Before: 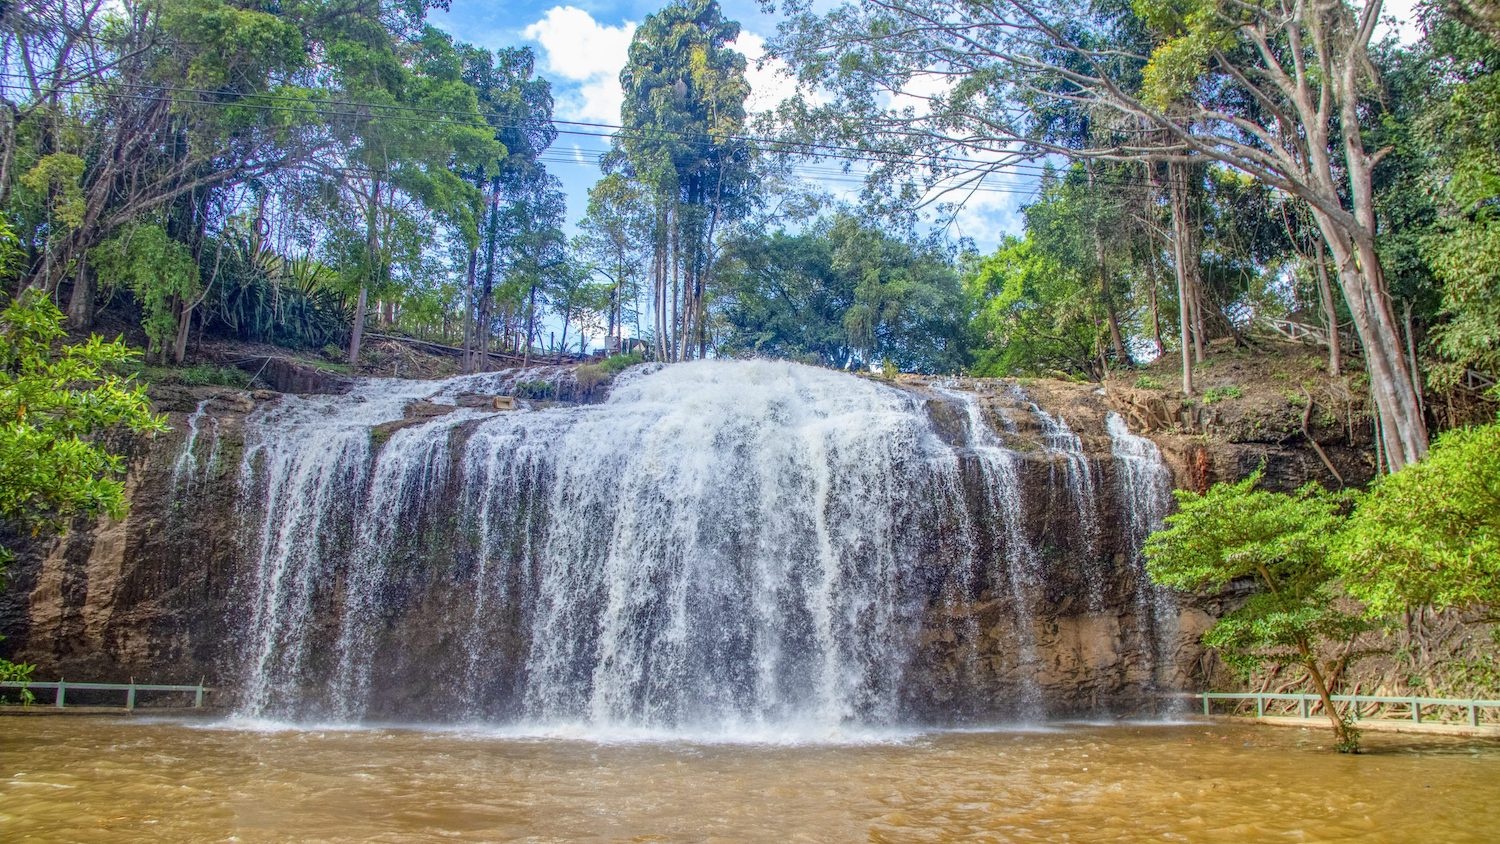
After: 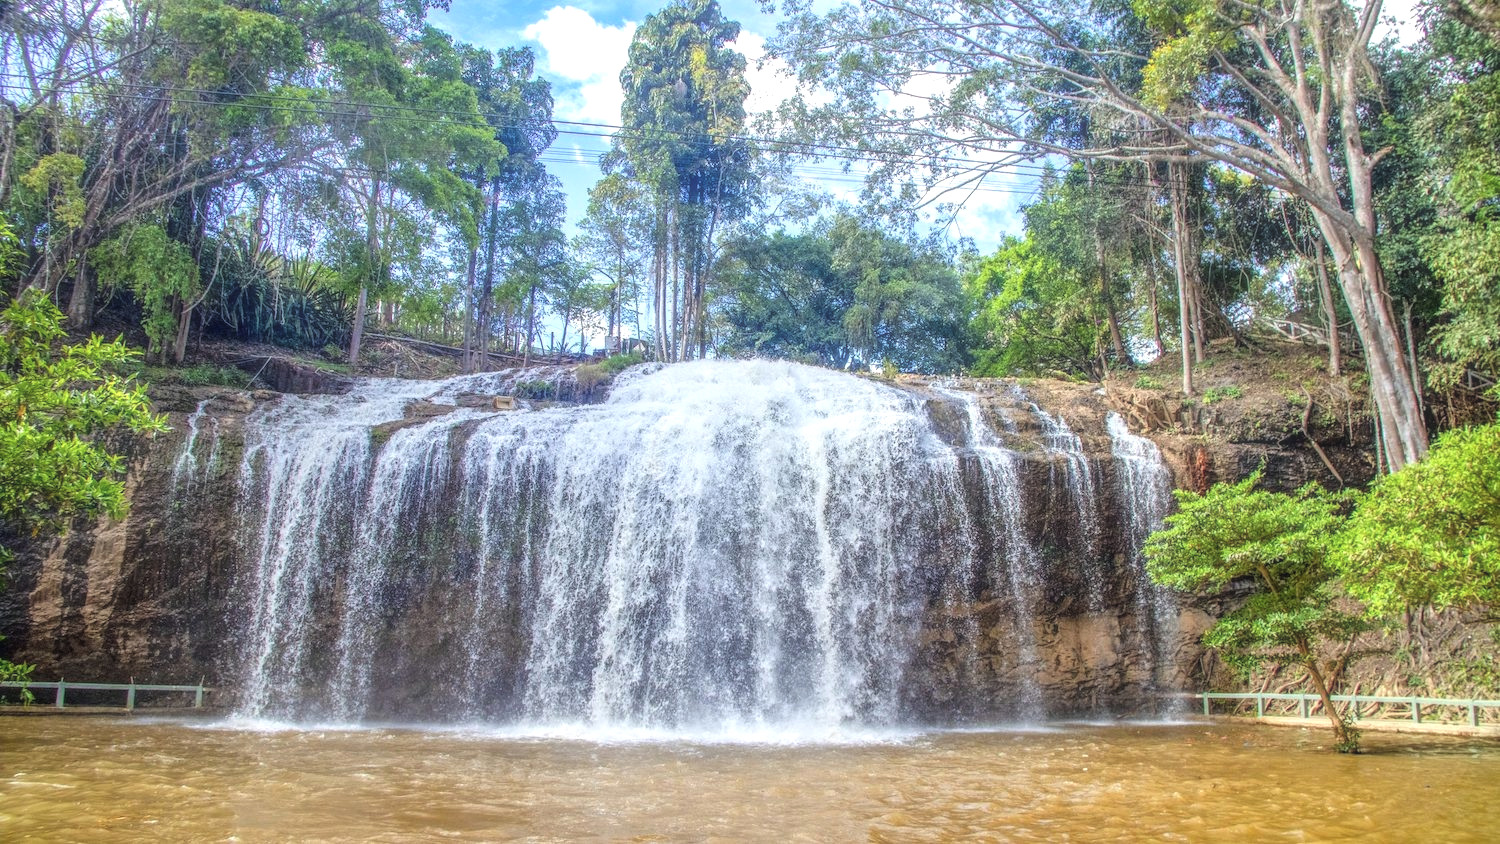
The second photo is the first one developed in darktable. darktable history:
haze removal: strength -0.107, compatibility mode true, adaptive false
tone equalizer: -8 EV -0.429 EV, -7 EV -0.384 EV, -6 EV -0.358 EV, -5 EV -0.188 EV, -3 EV 0.191 EV, -2 EV 0.349 EV, -1 EV 0.363 EV, +0 EV 0.414 EV, mask exposure compensation -0.503 EV
